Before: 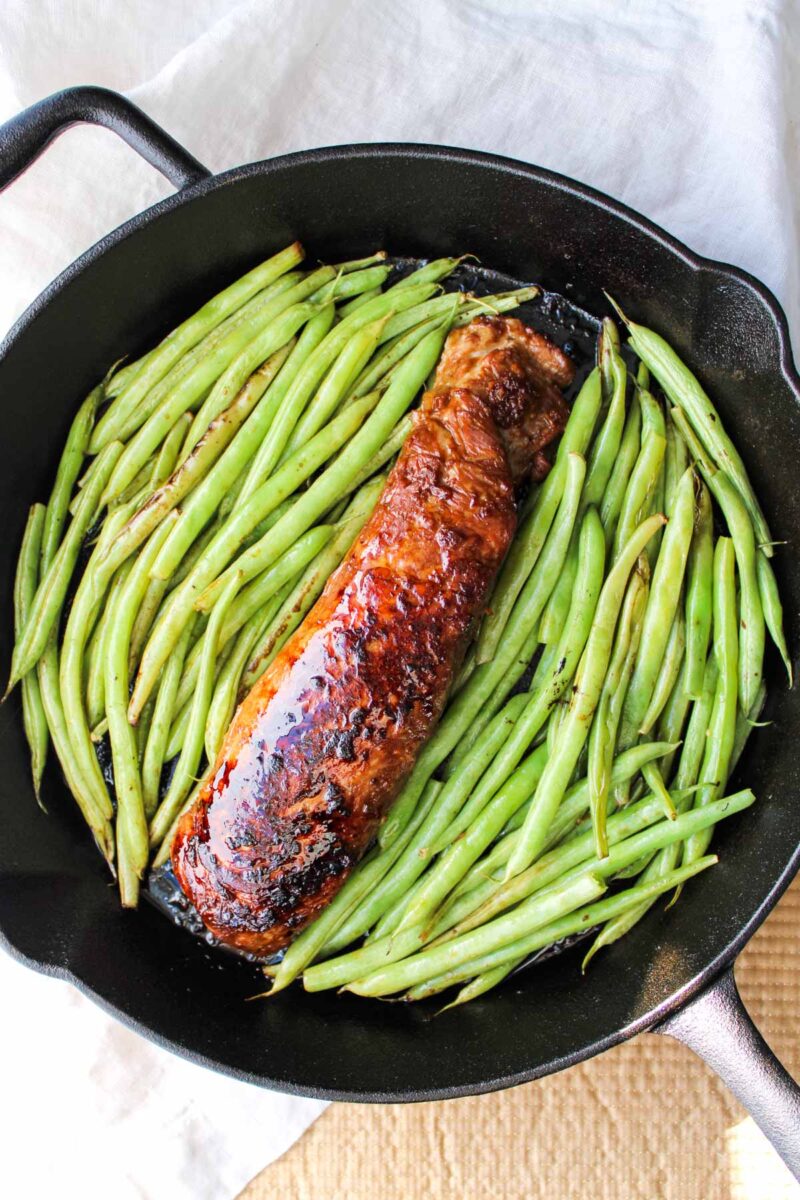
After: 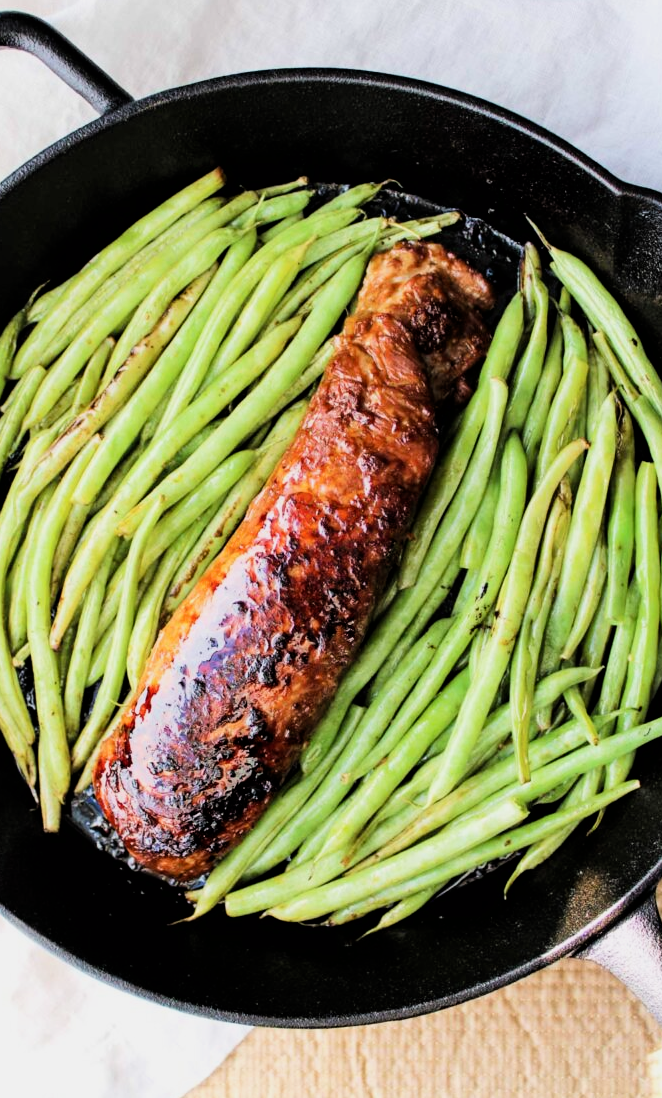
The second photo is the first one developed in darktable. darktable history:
filmic rgb: black relative exposure -16 EV, white relative exposure 6.29 EV, hardness 5.1, contrast 1.35
crop: left 9.807%, top 6.259%, right 7.334%, bottom 2.177%
